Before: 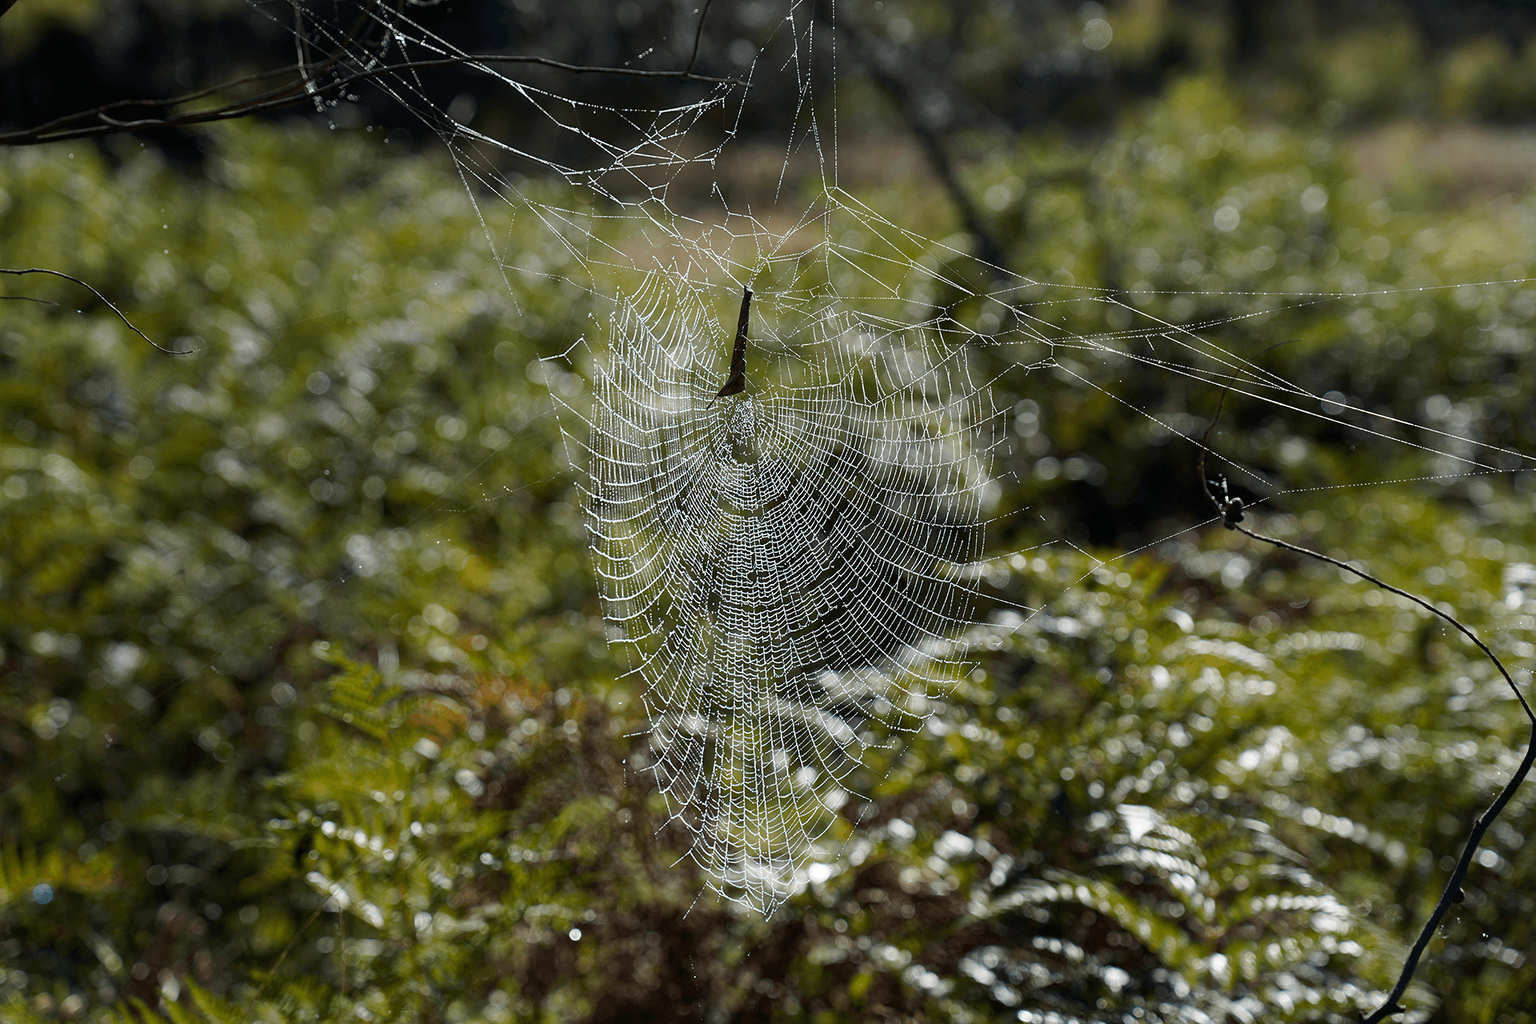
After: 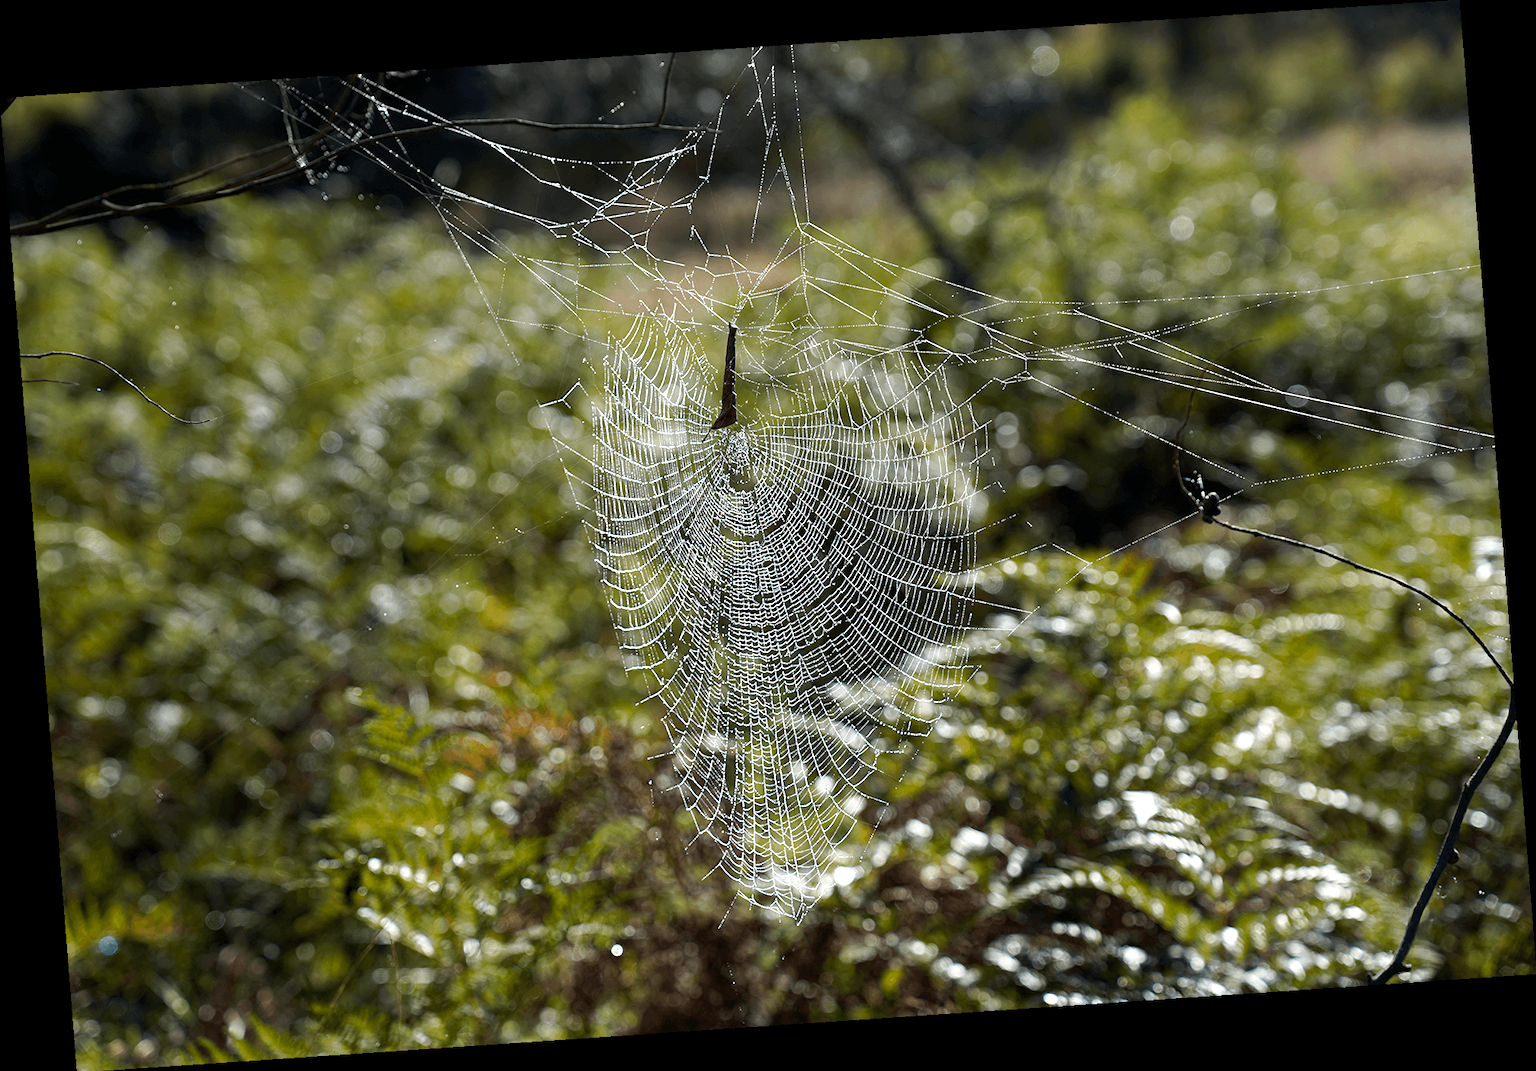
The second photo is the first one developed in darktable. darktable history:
rotate and perspective: rotation -4.2°, shear 0.006, automatic cropping off
exposure: black level correction 0.001, exposure 0.5 EV, compensate exposure bias true, compensate highlight preservation false
